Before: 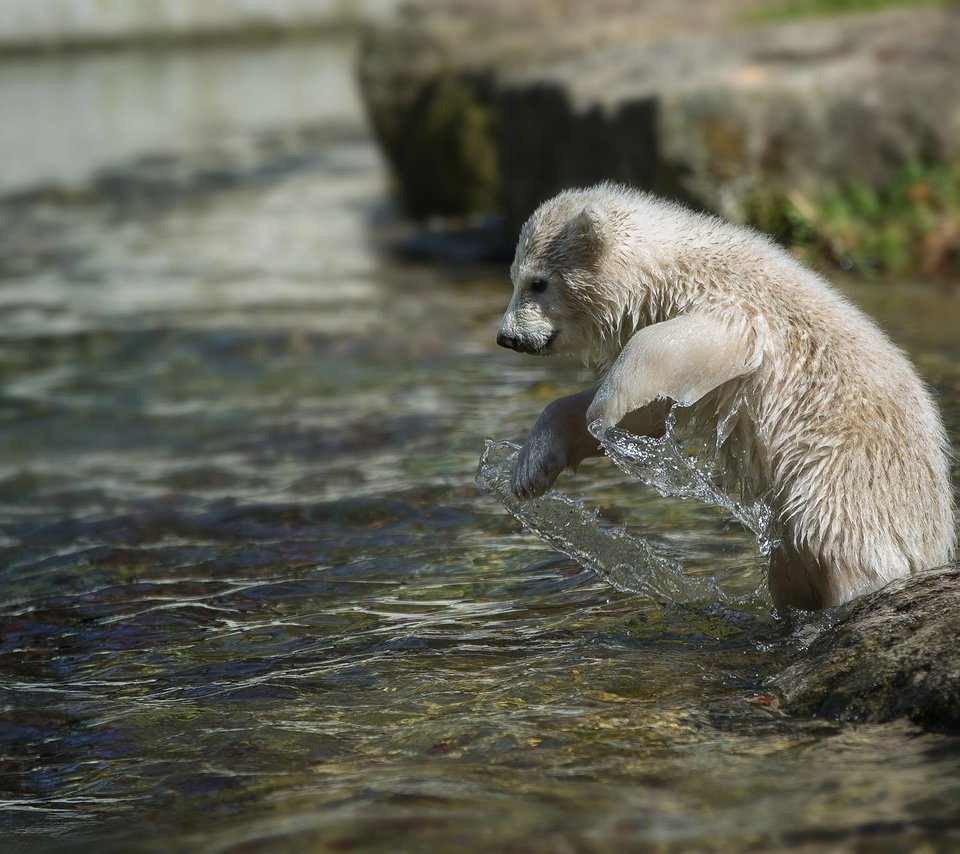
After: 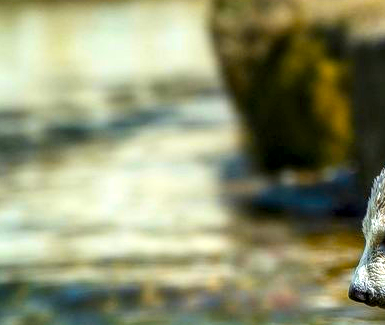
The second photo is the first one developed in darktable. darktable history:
crop: left 15.475%, top 5.436%, right 44.336%, bottom 56.391%
exposure: exposure 0.131 EV, compensate highlight preservation false
color zones: curves: ch1 [(0.239, 0.552) (0.75, 0.5)]; ch2 [(0.25, 0.462) (0.749, 0.457)]
local contrast: highlights 5%, shadows 5%, detail 182%
contrast brightness saturation: contrast 0.24, brightness 0.261, saturation 0.372
color balance rgb: linear chroma grading › global chroma 15.309%, perceptual saturation grading › global saturation 25.754%, global vibrance 32.564%
